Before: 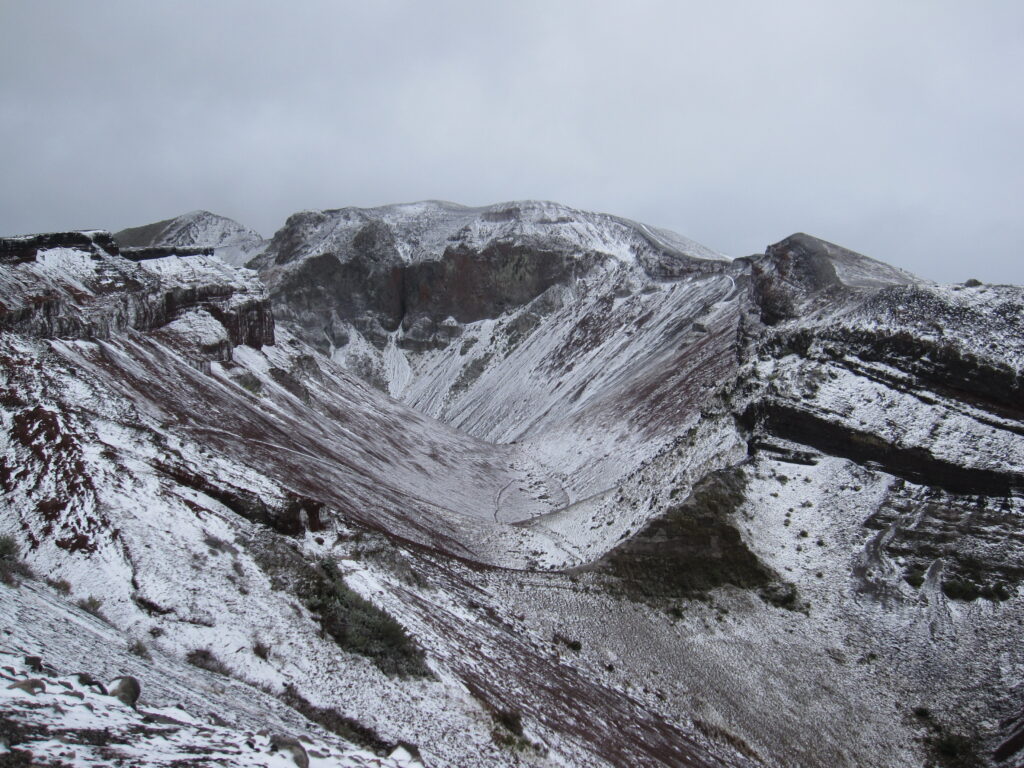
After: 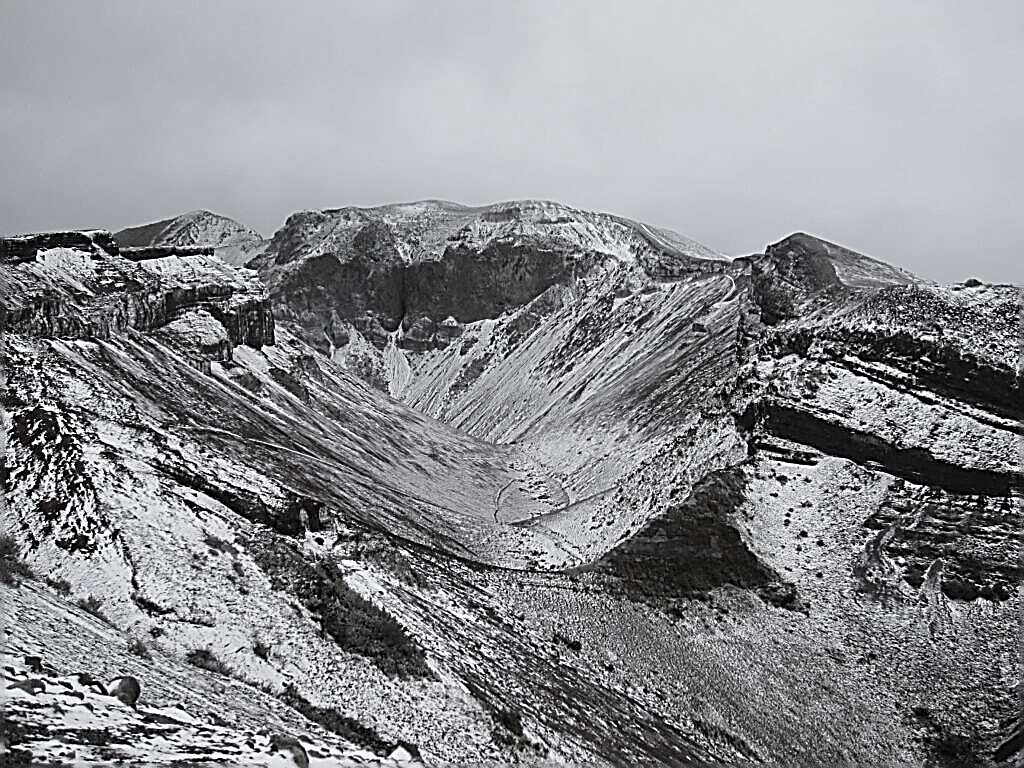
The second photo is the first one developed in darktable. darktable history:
color correction: saturation 0.3
sharpen: amount 2
